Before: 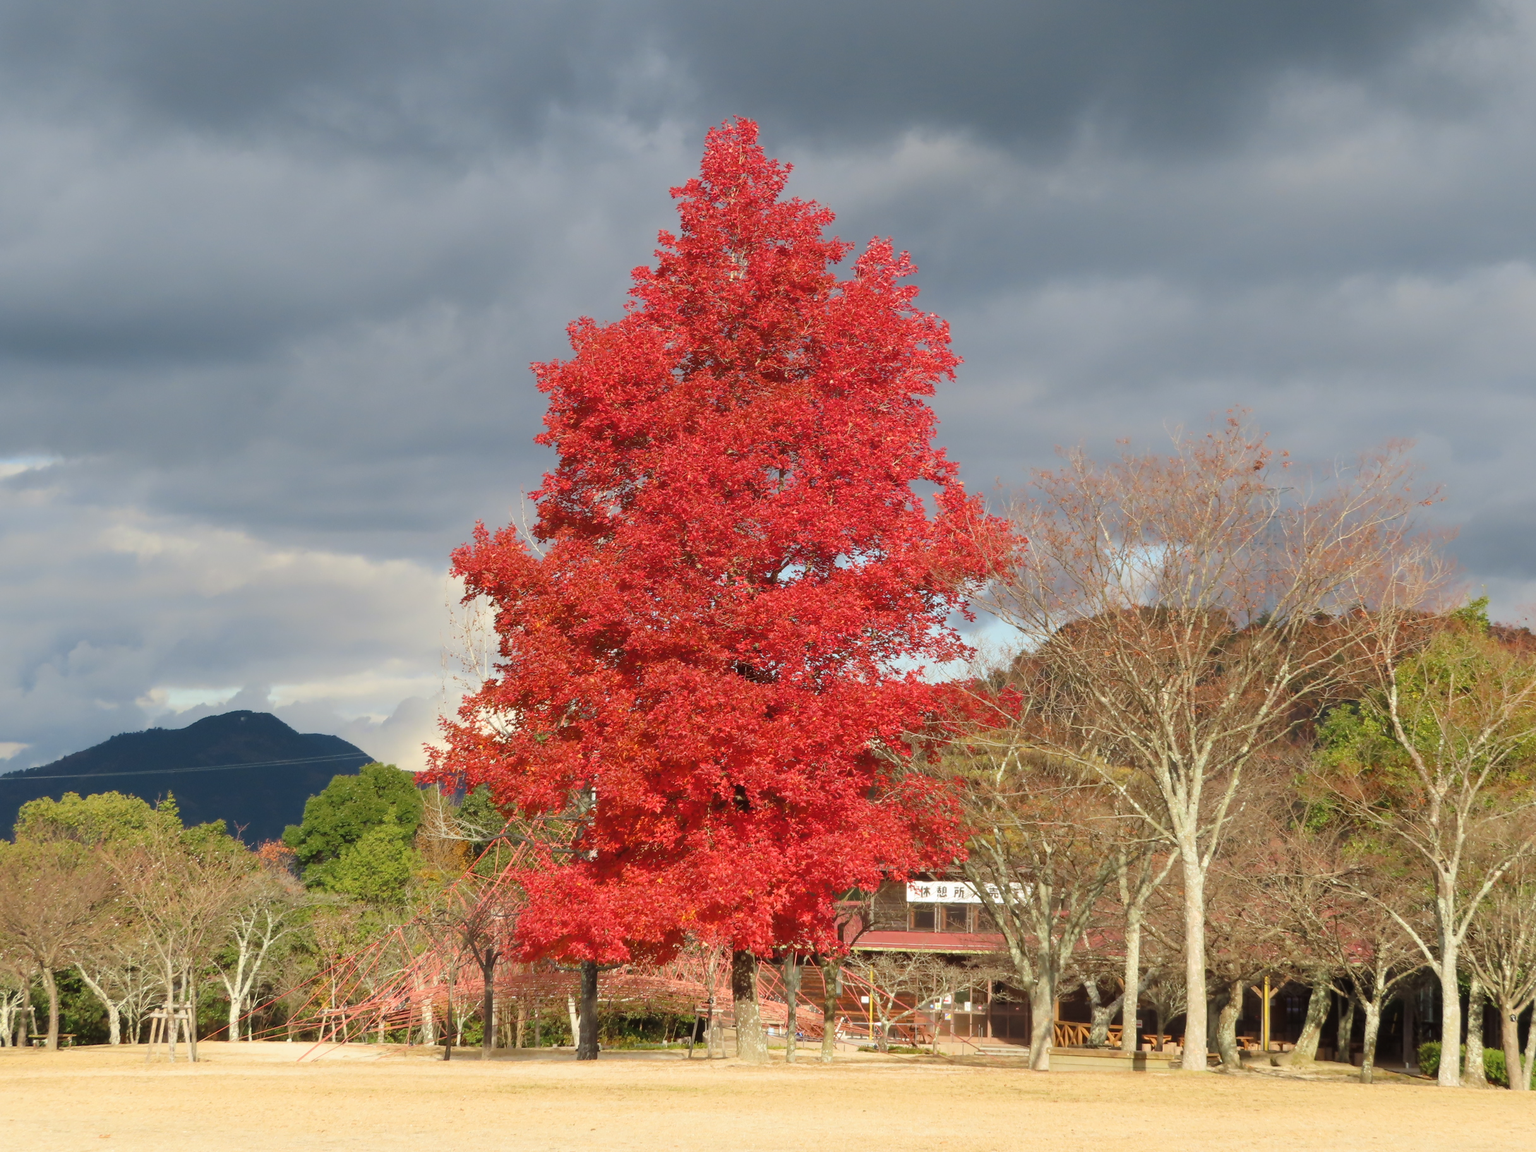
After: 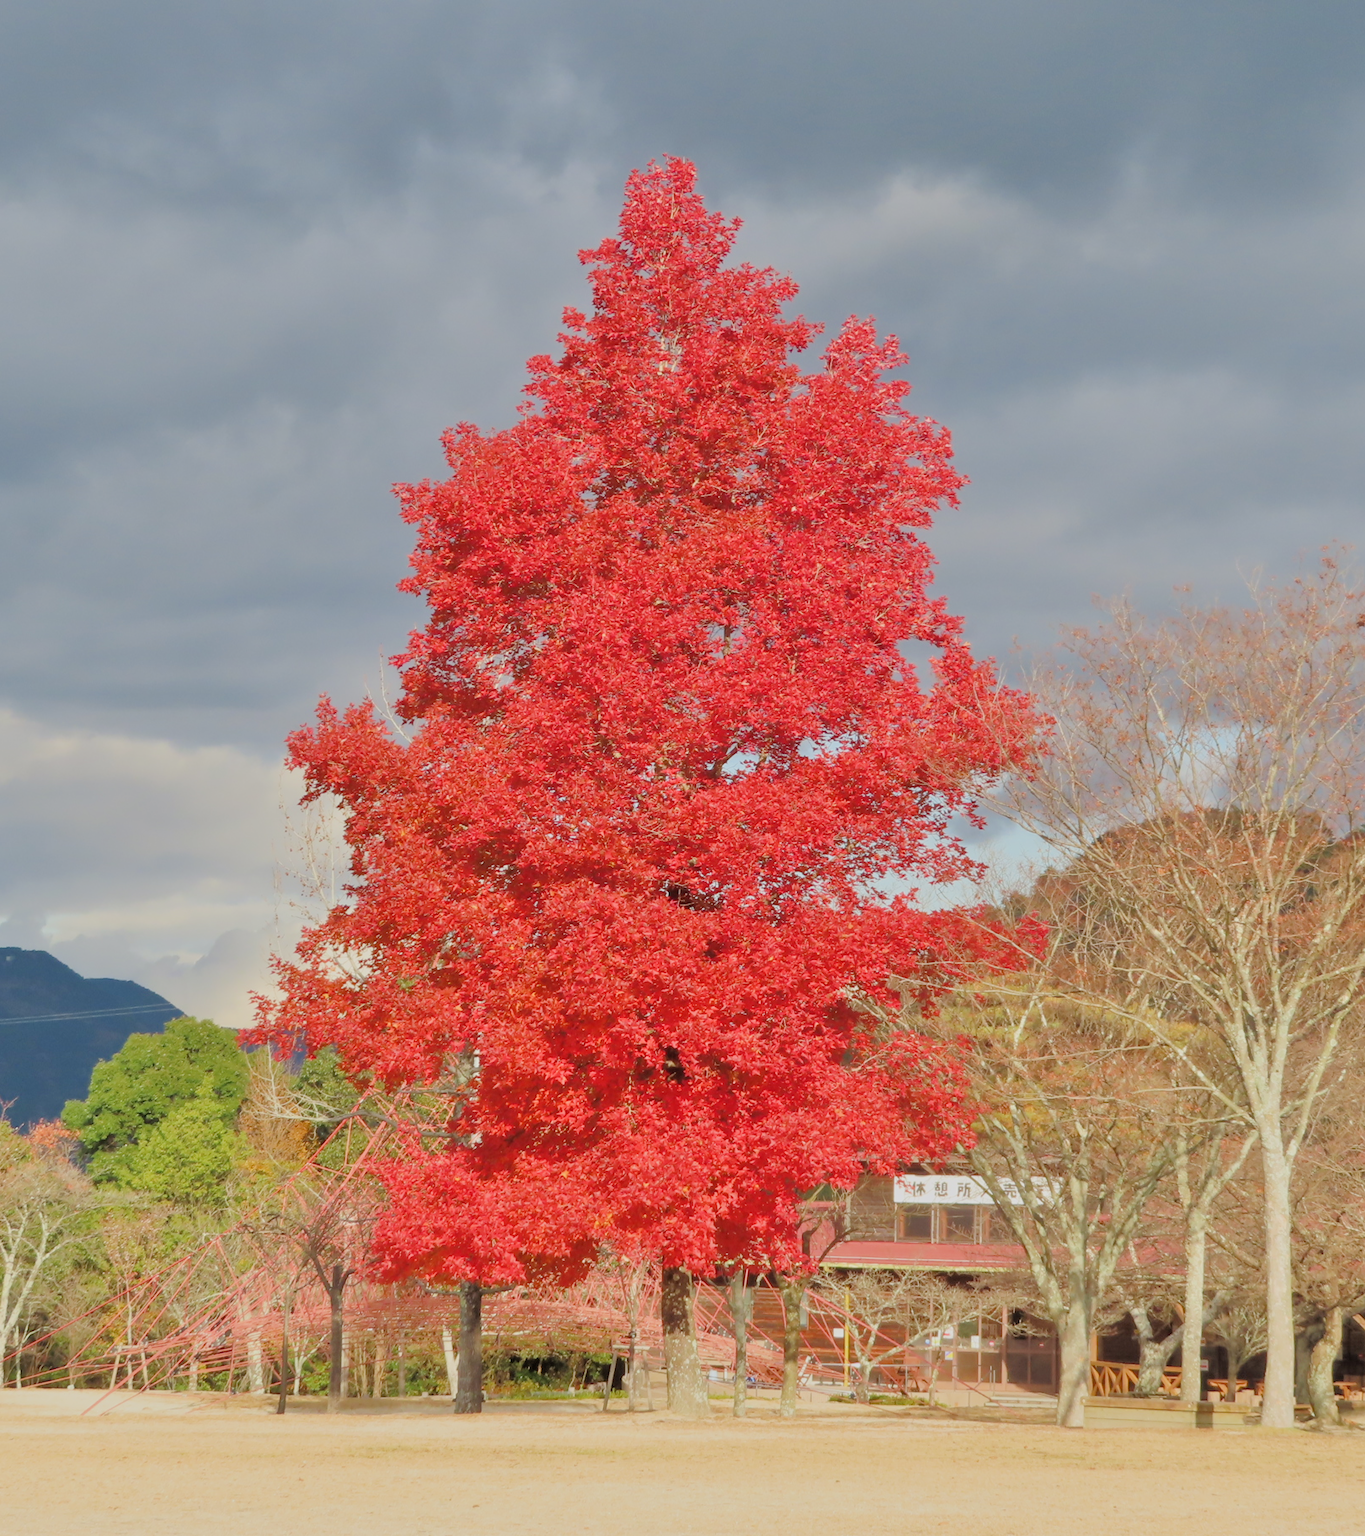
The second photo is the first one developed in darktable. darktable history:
filmic rgb: black relative exposure -7.65 EV, white relative exposure 4.56 EV, hardness 3.61
tone equalizer: -7 EV 0.15 EV, -6 EV 0.6 EV, -5 EV 1.15 EV, -4 EV 1.33 EV, -3 EV 1.15 EV, -2 EV 0.6 EV, -1 EV 0.15 EV, mask exposure compensation -0.5 EV
crop: left 15.419%, right 17.914%
